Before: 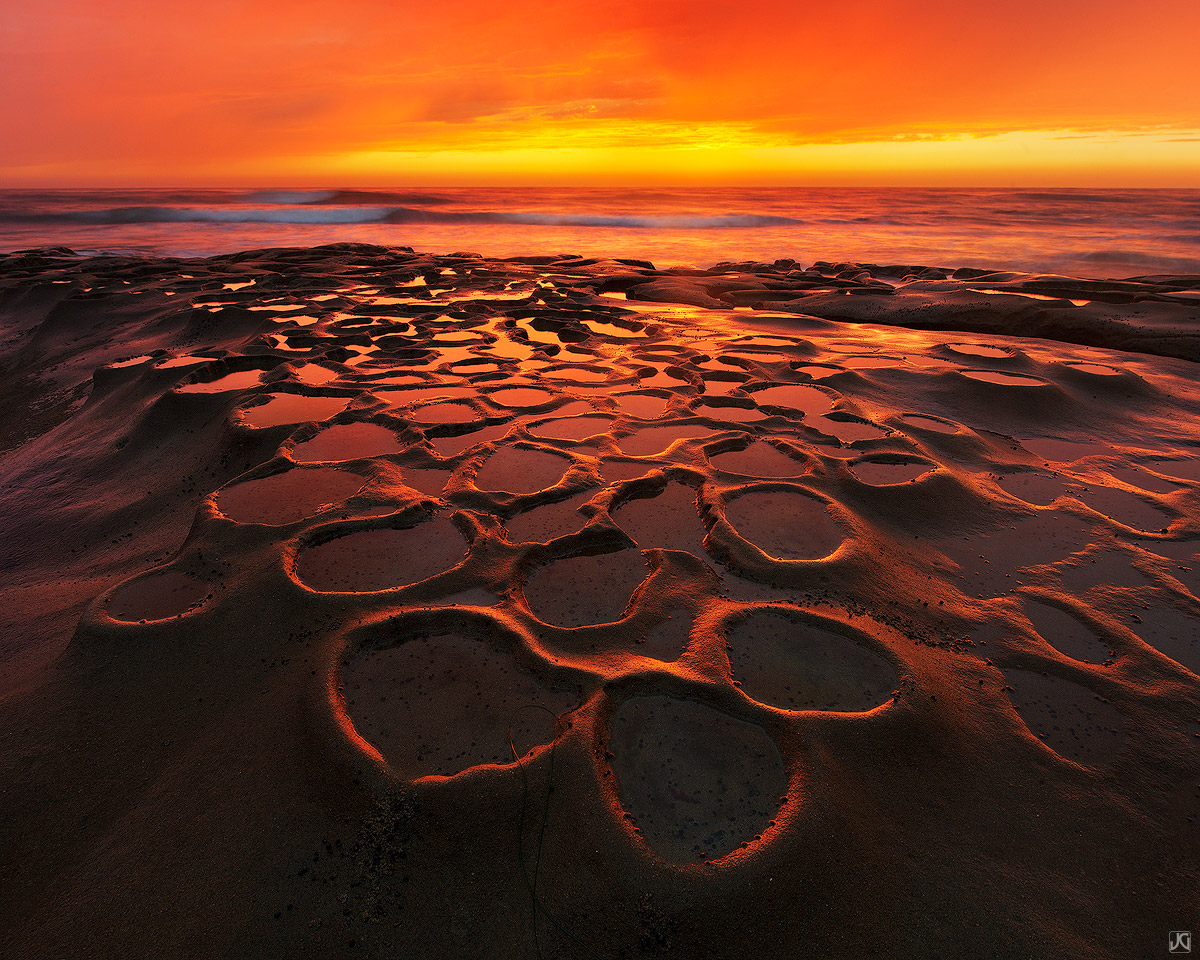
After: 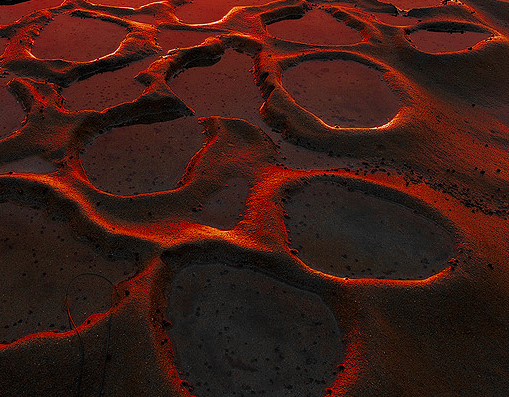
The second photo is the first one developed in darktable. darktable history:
tone equalizer: edges refinement/feathering 500, mask exposure compensation -1.57 EV, preserve details no
color zones: curves: ch0 [(0, 0.497) (0.096, 0.361) (0.221, 0.538) (0.429, 0.5) (0.571, 0.5) (0.714, 0.5) (0.857, 0.5) (1, 0.497)]; ch1 [(0, 0.5) (0.143, 0.5) (0.257, -0.002) (0.429, 0.04) (0.571, -0.001) (0.714, -0.015) (0.857, 0.024) (1, 0.5)]
crop: left 36.965%, top 45.051%, right 20.594%, bottom 13.557%
velvia: on, module defaults
haze removal: compatibility mode true, adaptive false
